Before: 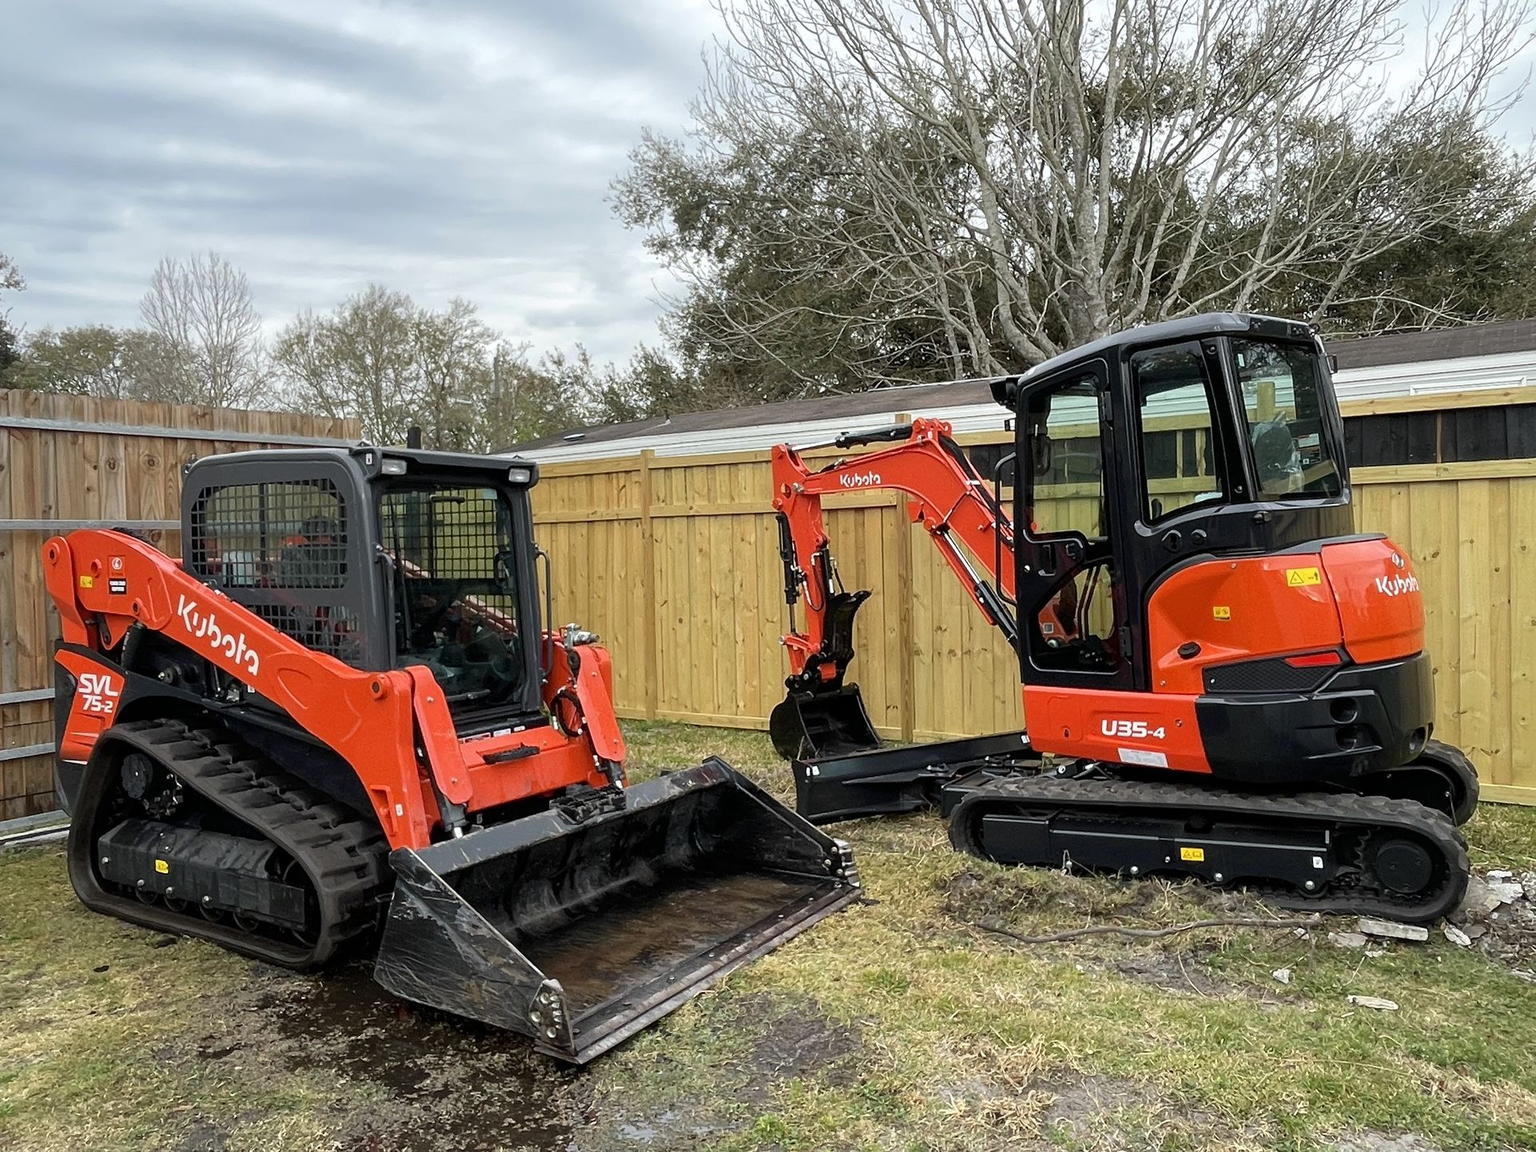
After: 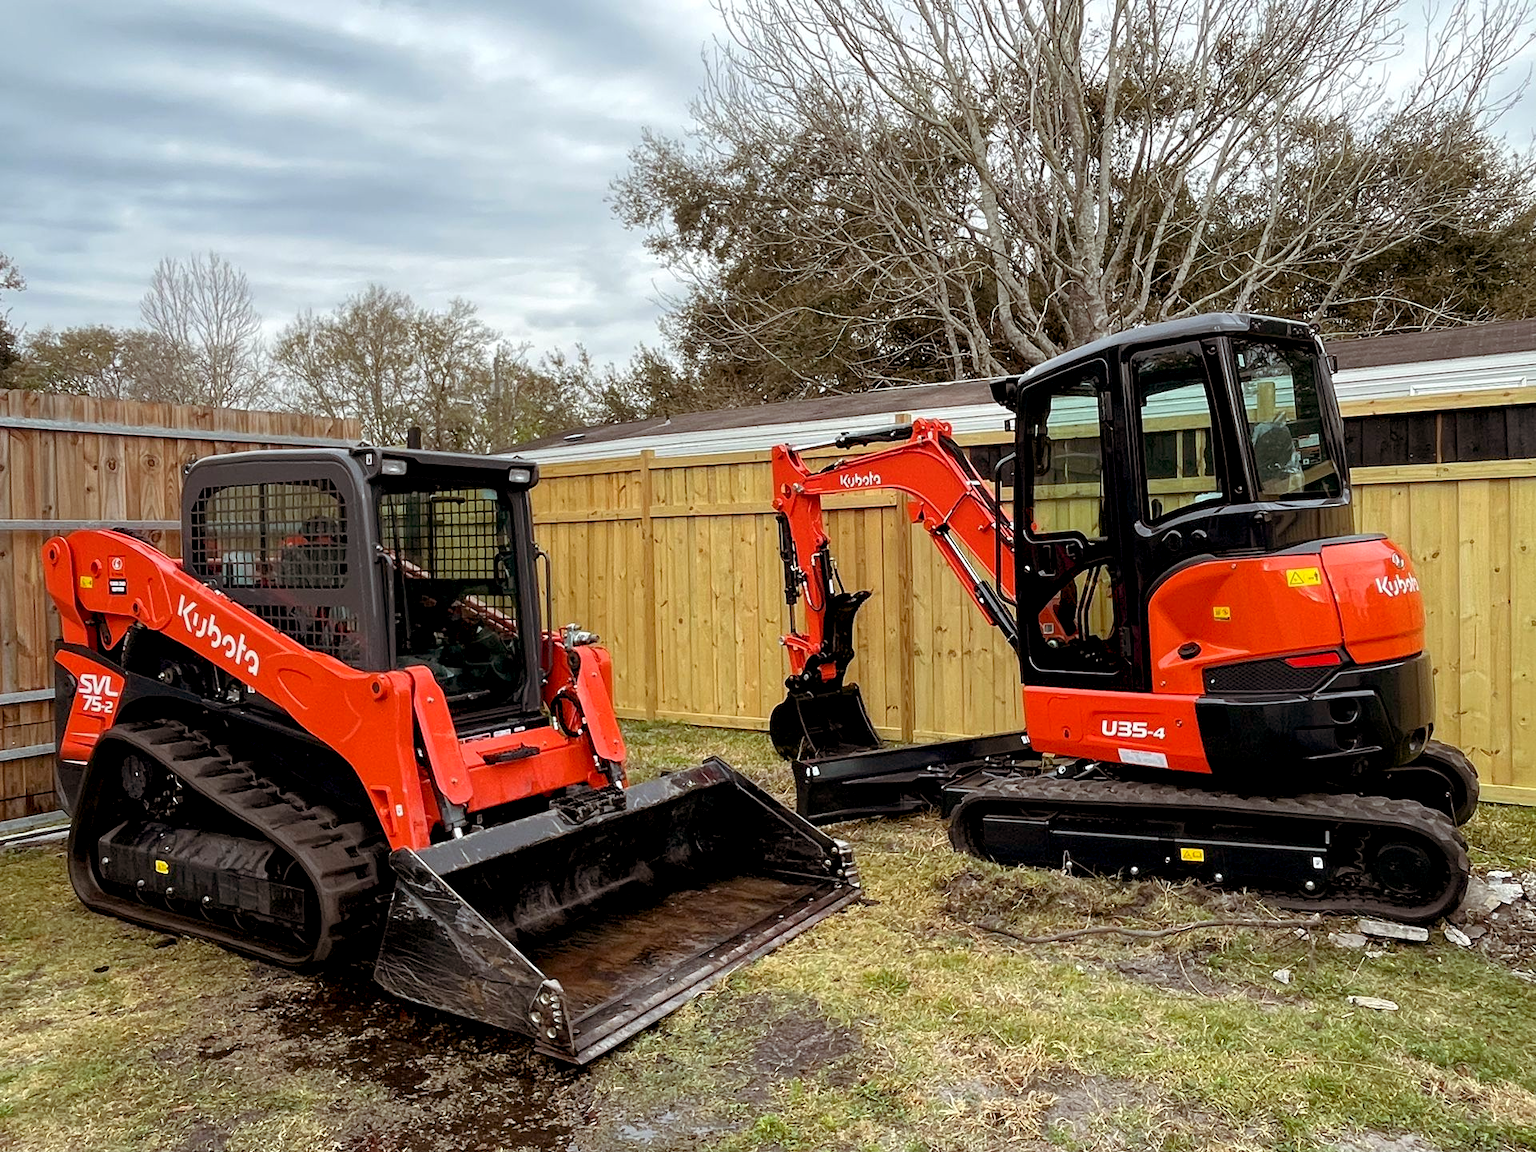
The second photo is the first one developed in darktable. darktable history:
local contrast: highlights 100%, shadows 100%, detail 120%, midtone range 0.2
color balance rgb: shadows lift › chroma 9.912%, shadows lift › hue 42.77°, global offset › luminance -0.839%, perceptual saturation grading › global saturation -0.14%
